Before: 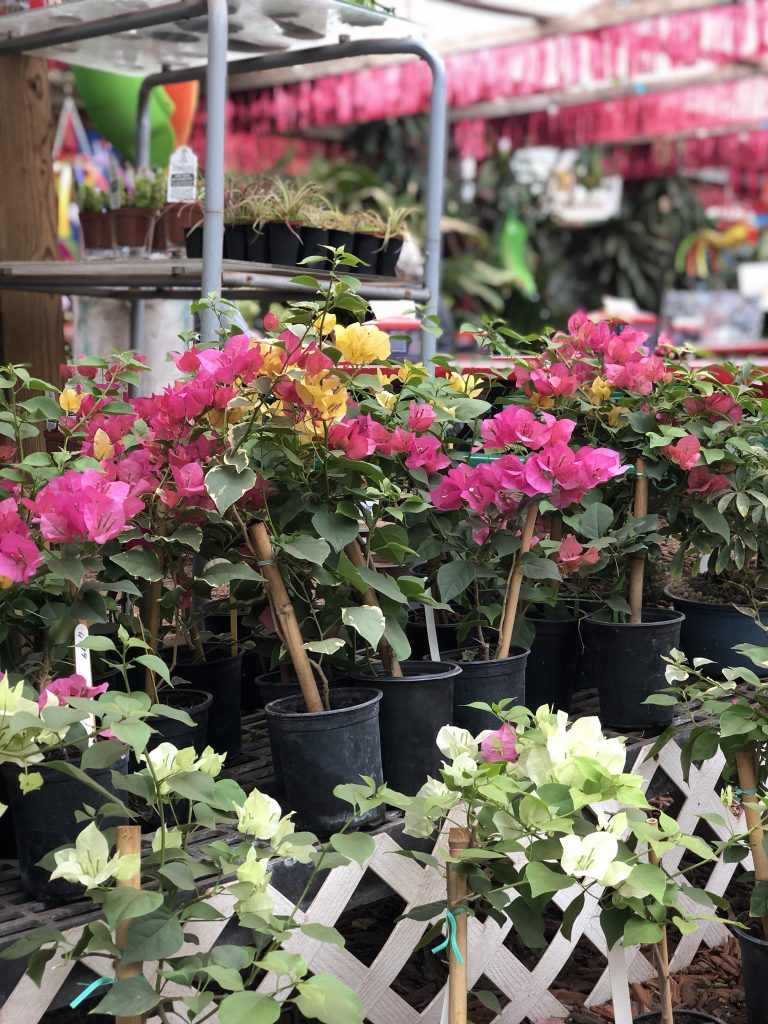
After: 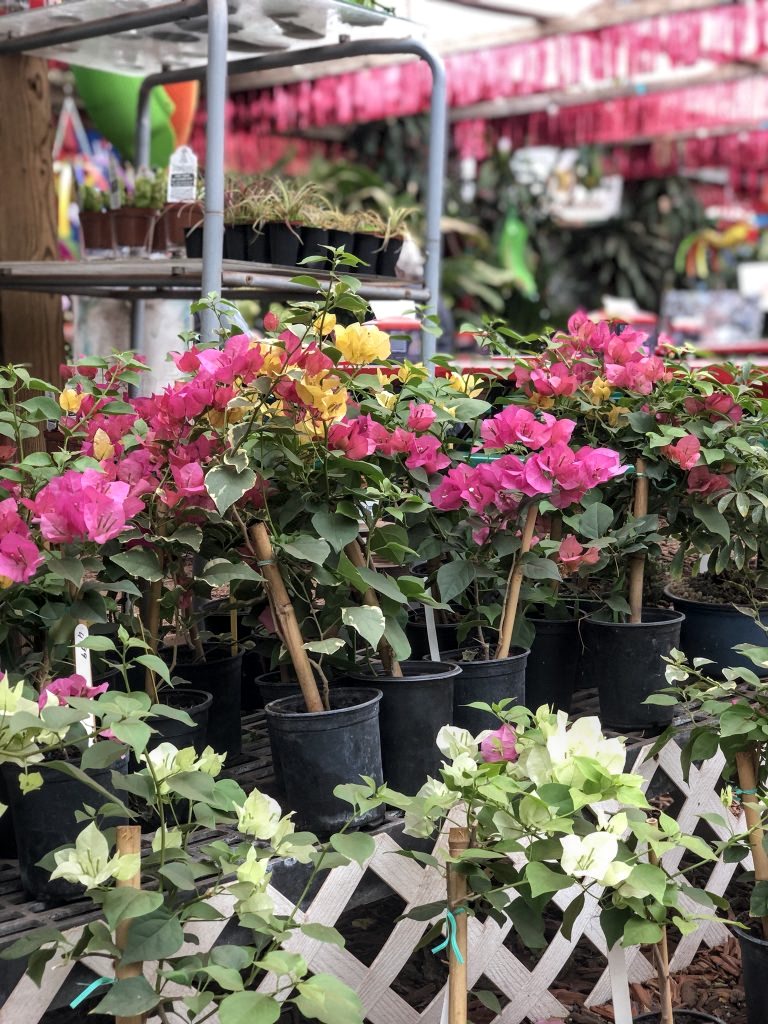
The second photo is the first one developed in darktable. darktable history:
local contrast: on, module defaults
color zones: curves: ch0 [(0, 0.5) (0.143, 0.5) (0.286, 0.5) (0.429, 0.5) (0.571, 0.5) (0.714, 0.476) (0.857, 0.5) (1, 0.5)]; ch2 [(0, 0.5) (0.143, 0.5) (0.286, 0.5) (0.429, 0.5) (0.571, 0.5) (0.714, 0.487) (0.857, 0.5) (1, 0.5)]
tone equalizer: on, module defaults
